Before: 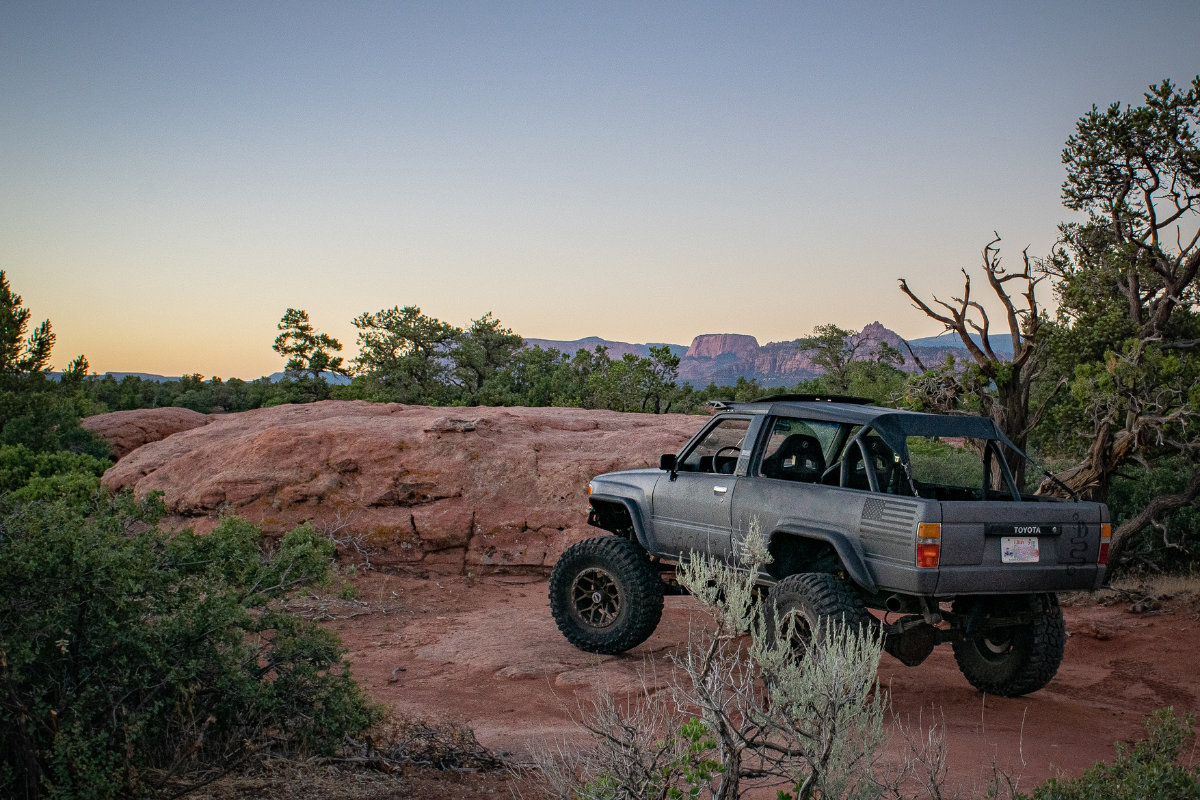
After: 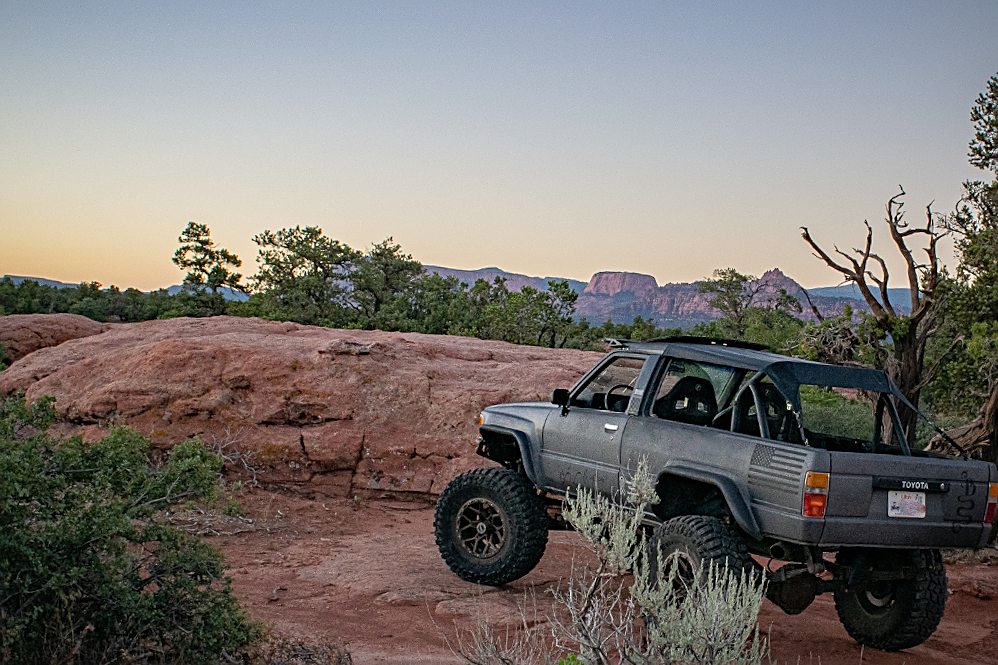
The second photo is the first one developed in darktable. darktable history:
crop and rotate: angle -3.27°, left 5.211%, top 5.211%, right 4.607%, bottom 4.607%
sharpen: on, module defaults
white balance: emerald 1
